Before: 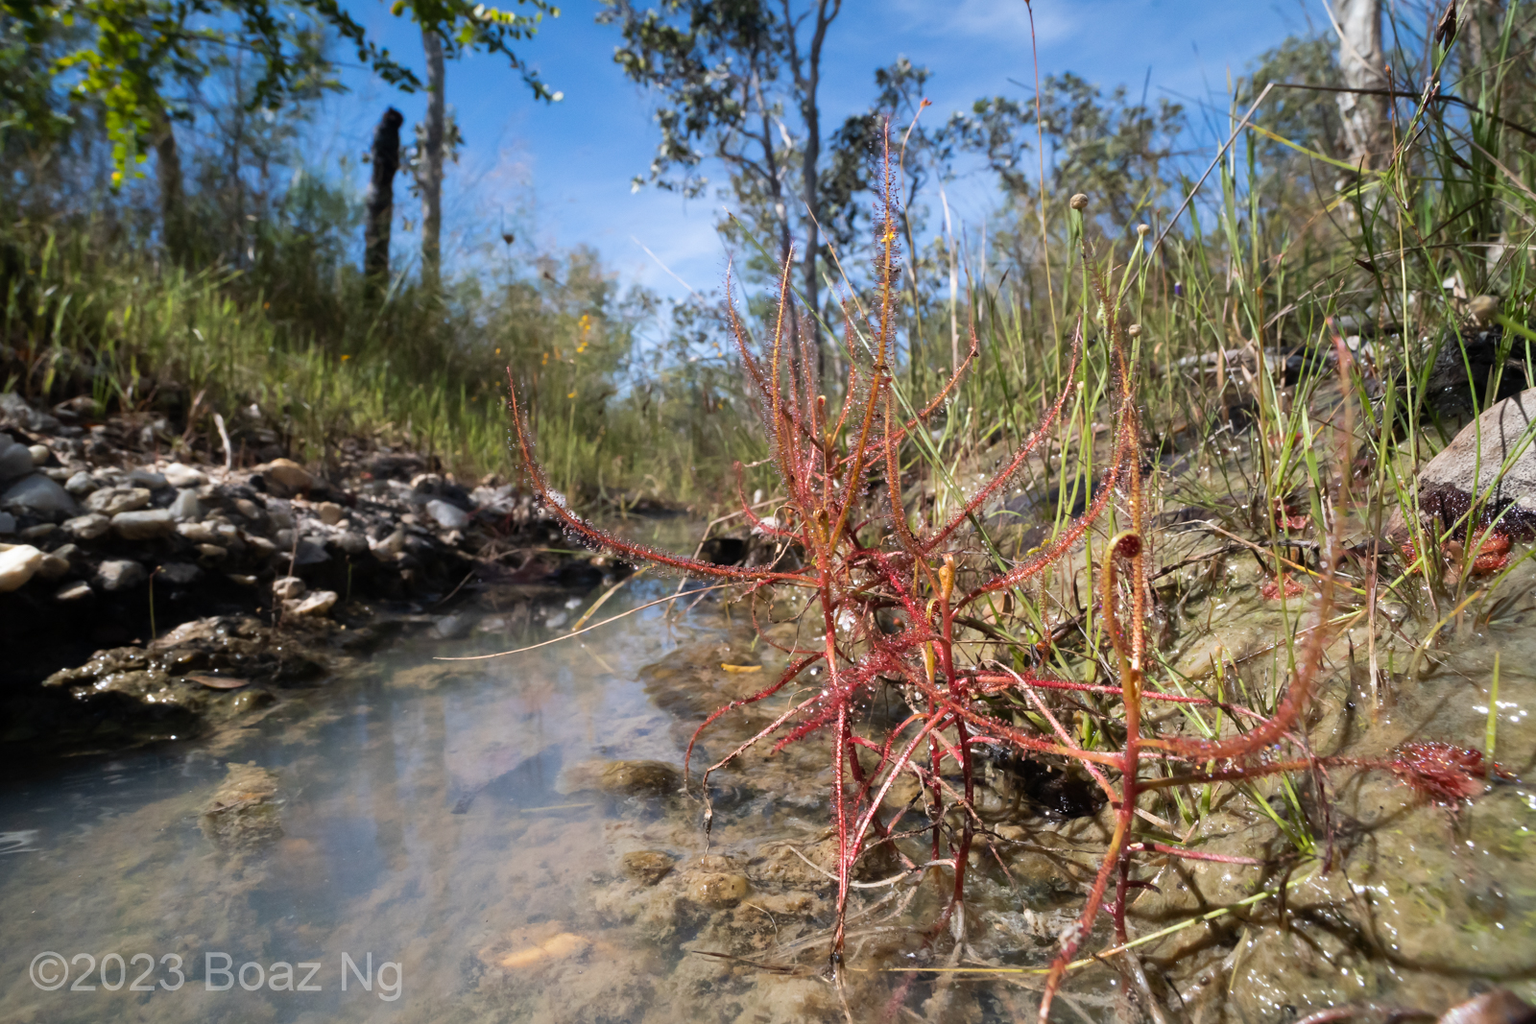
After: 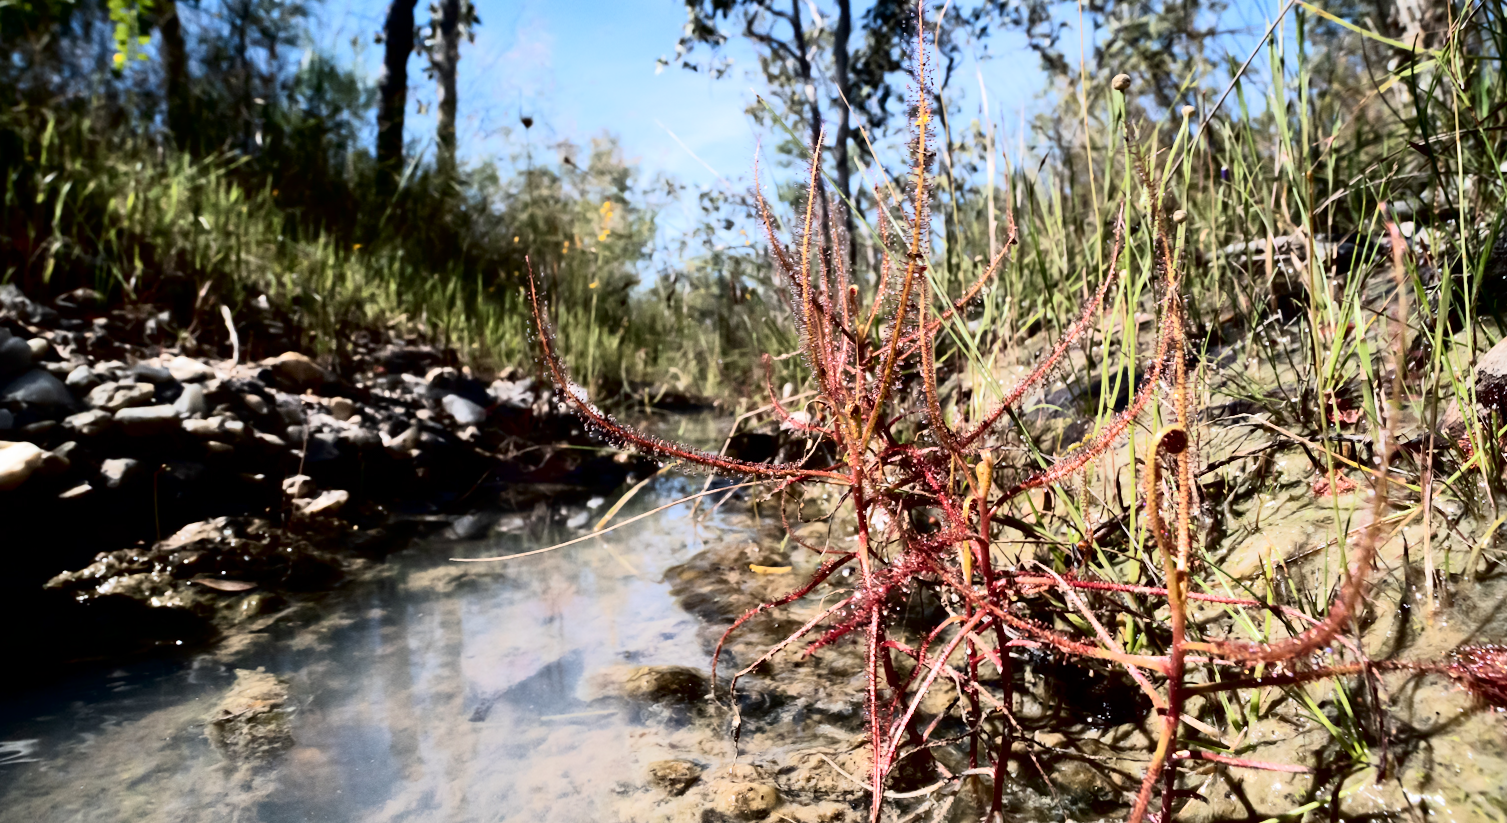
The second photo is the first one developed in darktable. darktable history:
crop and rotate: angle 0.114°, top 11.81%, right 5.492%, bottom 10.823%
tone curve: curves: ch0 [(0, 0) (0.003, 0.001) (0.011, 0.001) (0.025, 0.001) (0.044, 0.001) (0.069, 0.003) (0.1, 0.007) (0.136, 0.013) (0.177, 0.032) (0.224, 0.083) (0.277, 0.157) (0.335, 0.237) (0.399, 0.334) (0.468, 0.446) (0.543, 0.562) (0.623, 0.683) (0.709, 0.801) (0.801, 0.869) (0.898, 0.918) (1, 1)], color space Lab, independent channels, preserve colors none
contrast brightness saturation: contrast 0.243, brightness 0.087
